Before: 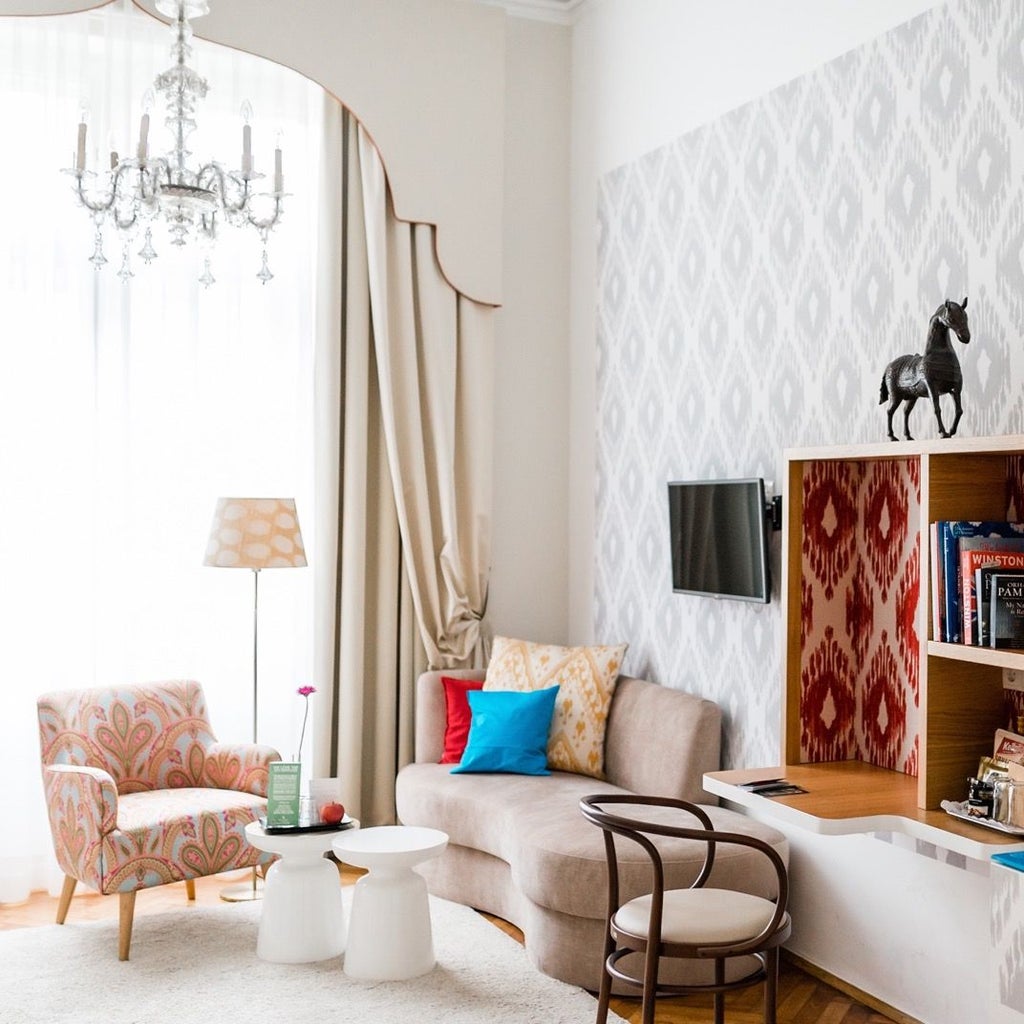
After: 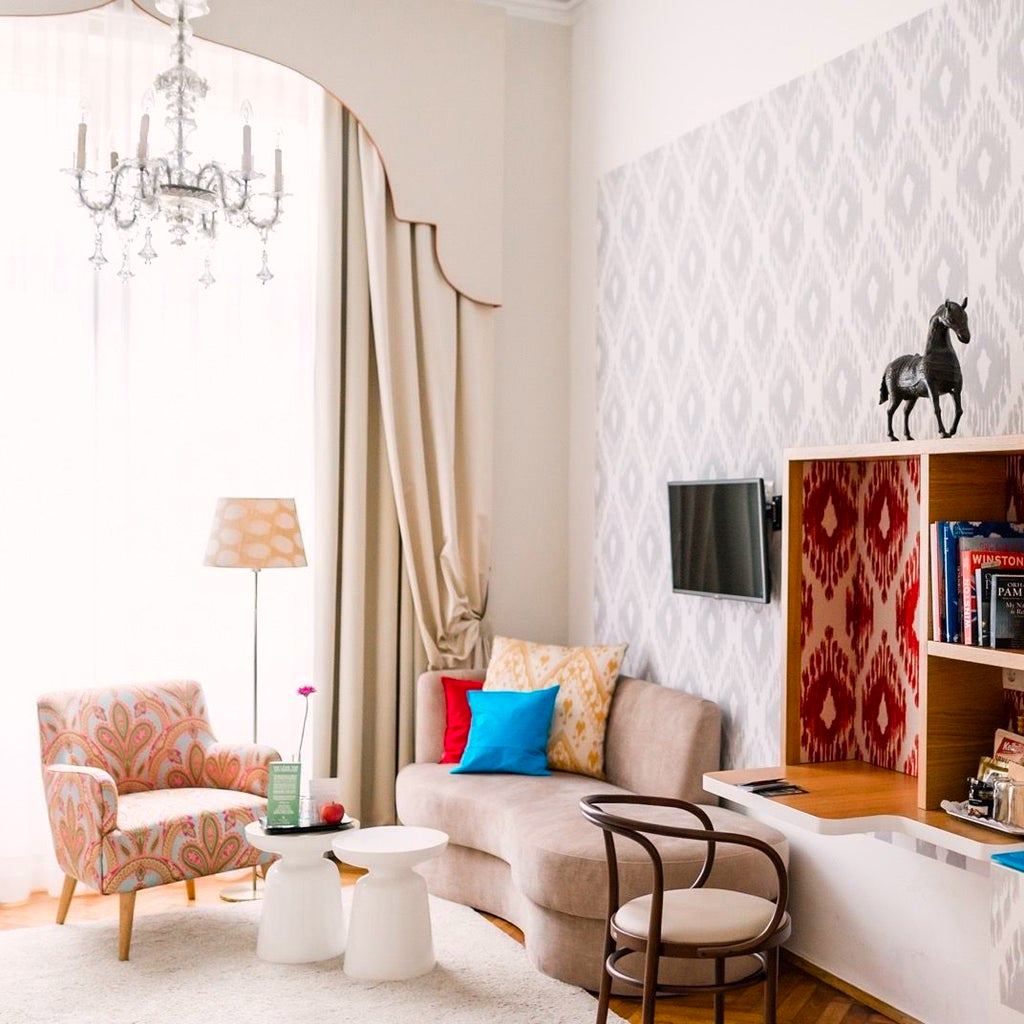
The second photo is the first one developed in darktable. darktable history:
color correction: highlights a* 3.22, highlights b* 1.71, saturation 1.21
